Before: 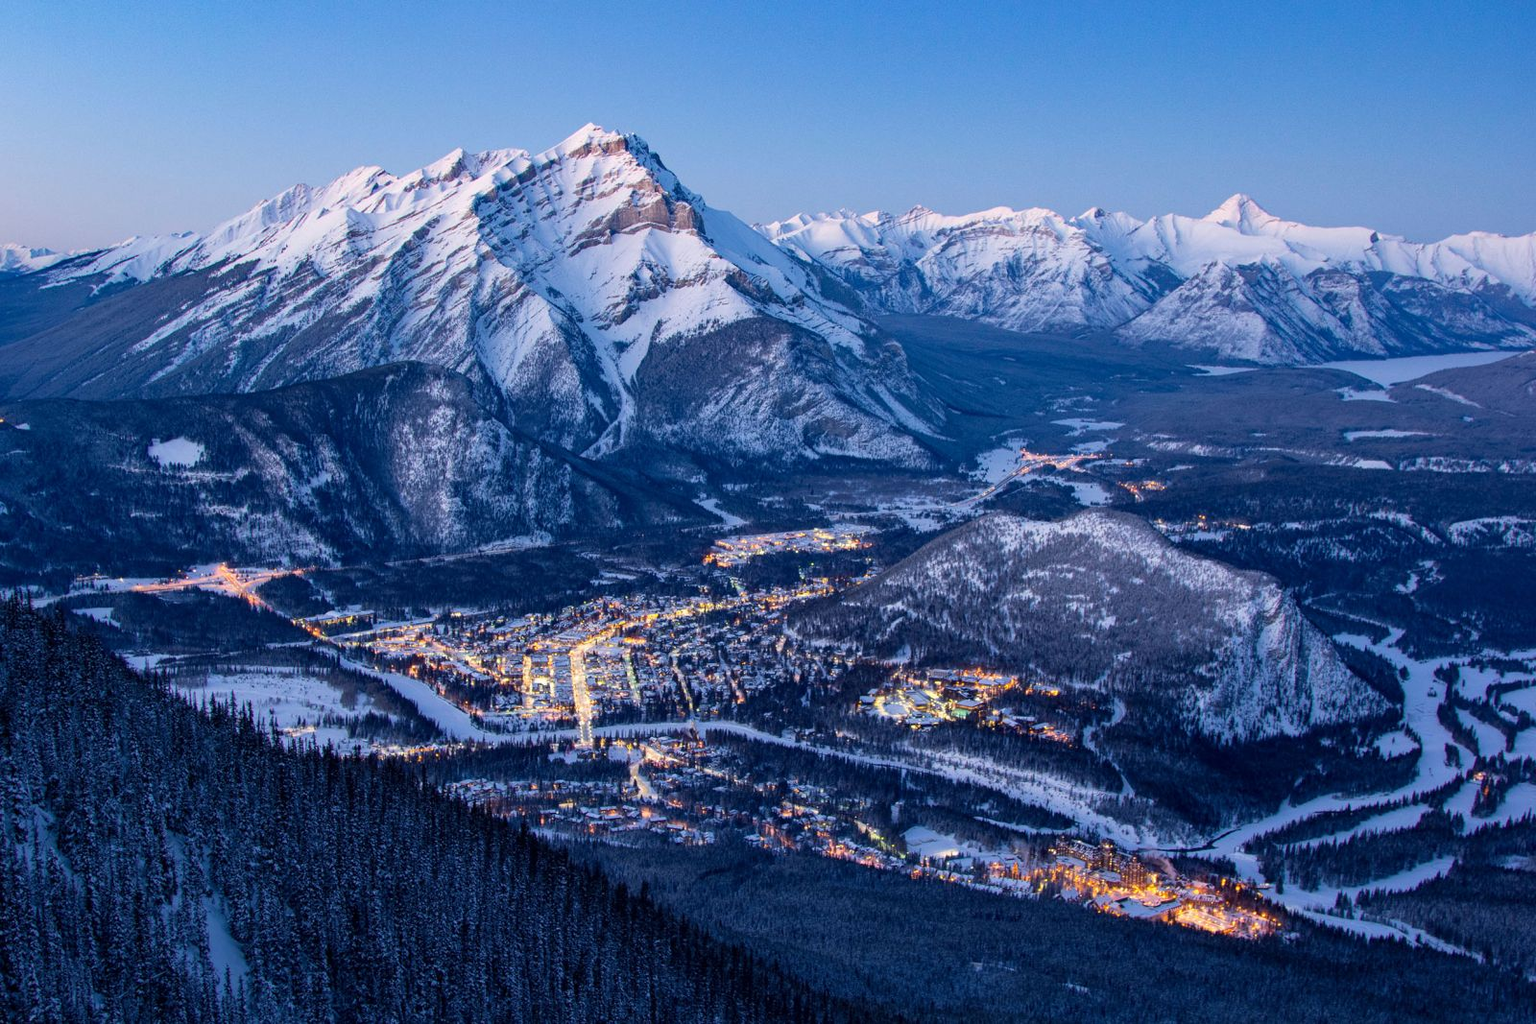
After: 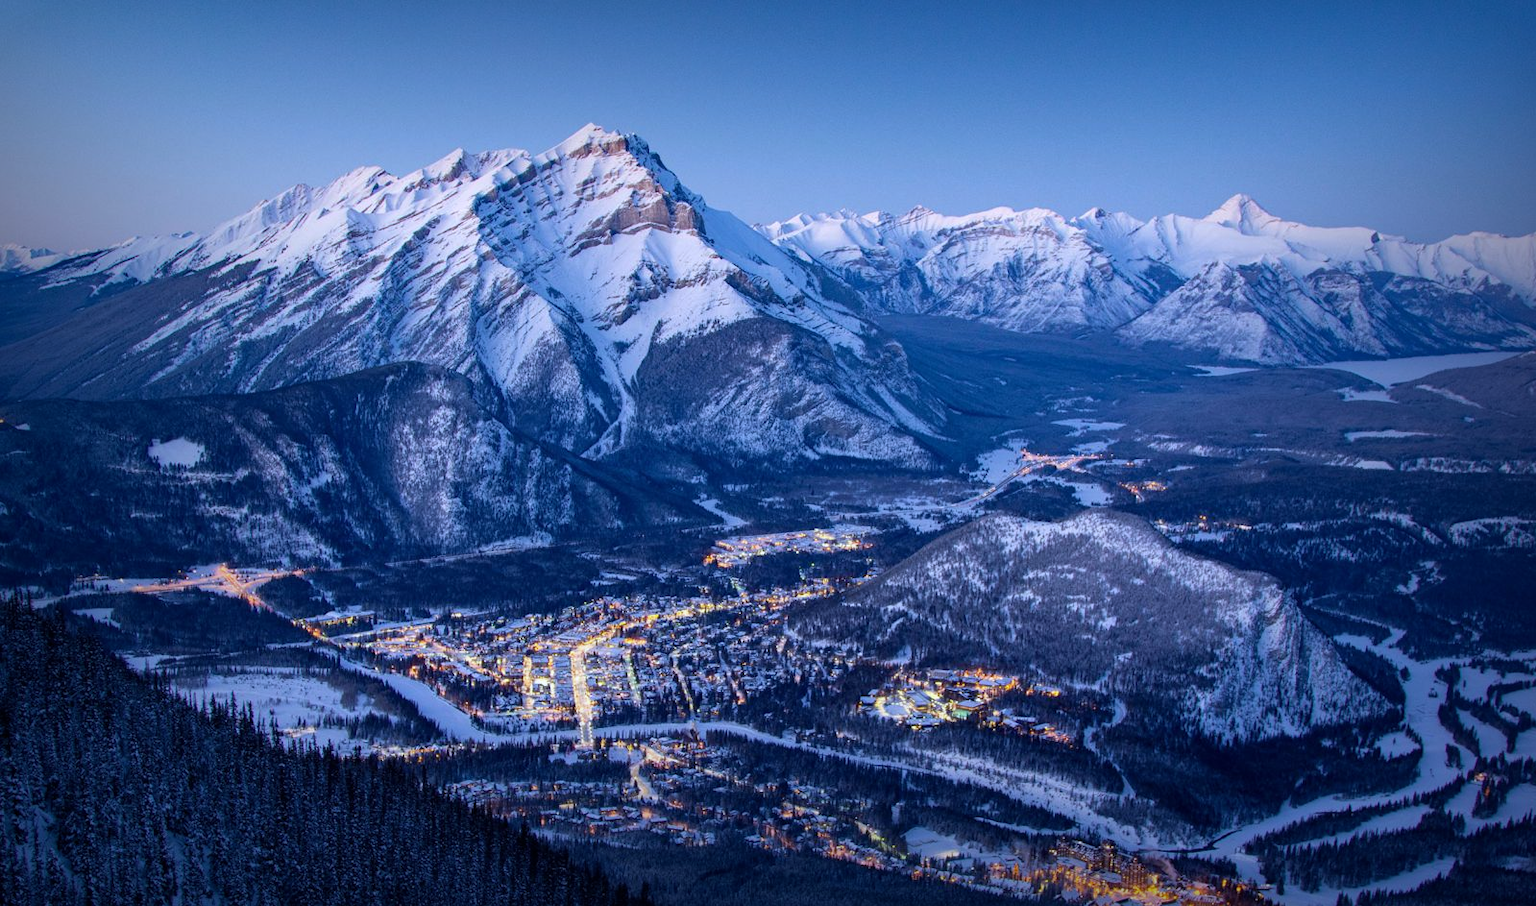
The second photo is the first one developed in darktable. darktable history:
vignetting: fall-off start 53.2%, brightness -0.594, saturation 0, automatic ratio true, width/height ratio 1.313, shape 0.22, unbound false
white balance: red 0.954, blue 1.079
crop and rotate: top 0%, bottom 11.49%
